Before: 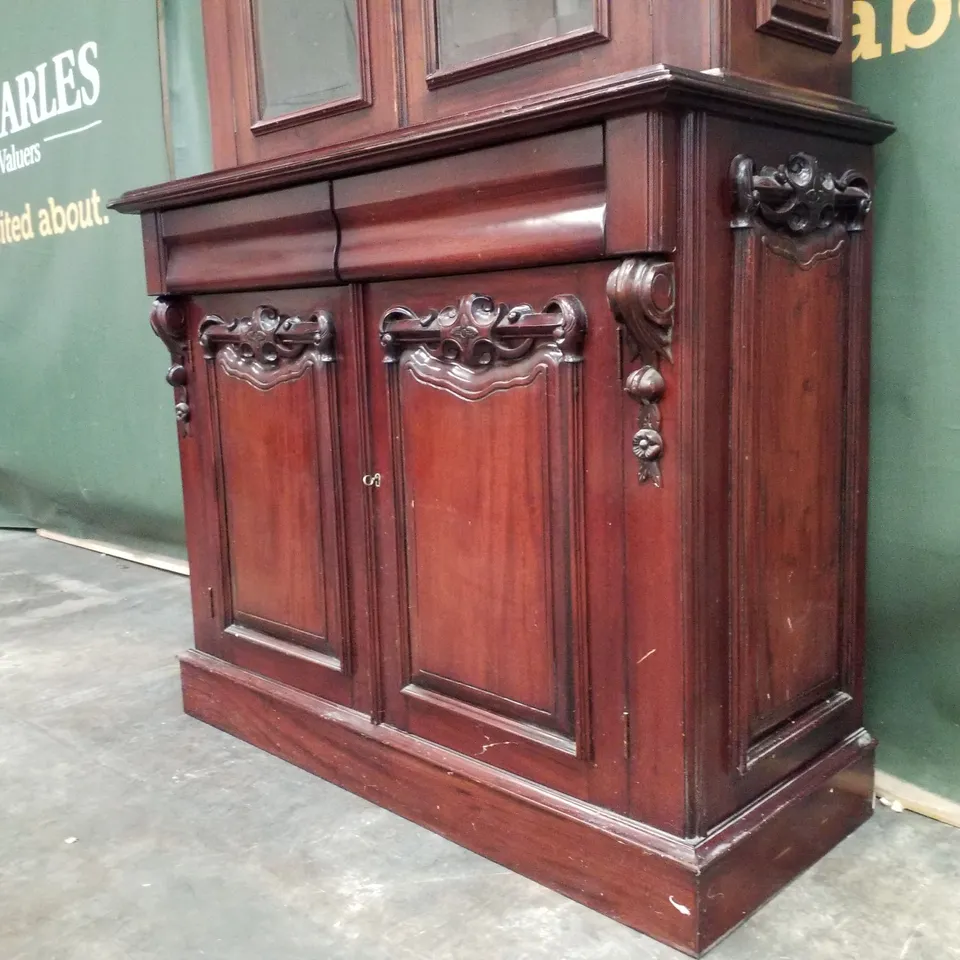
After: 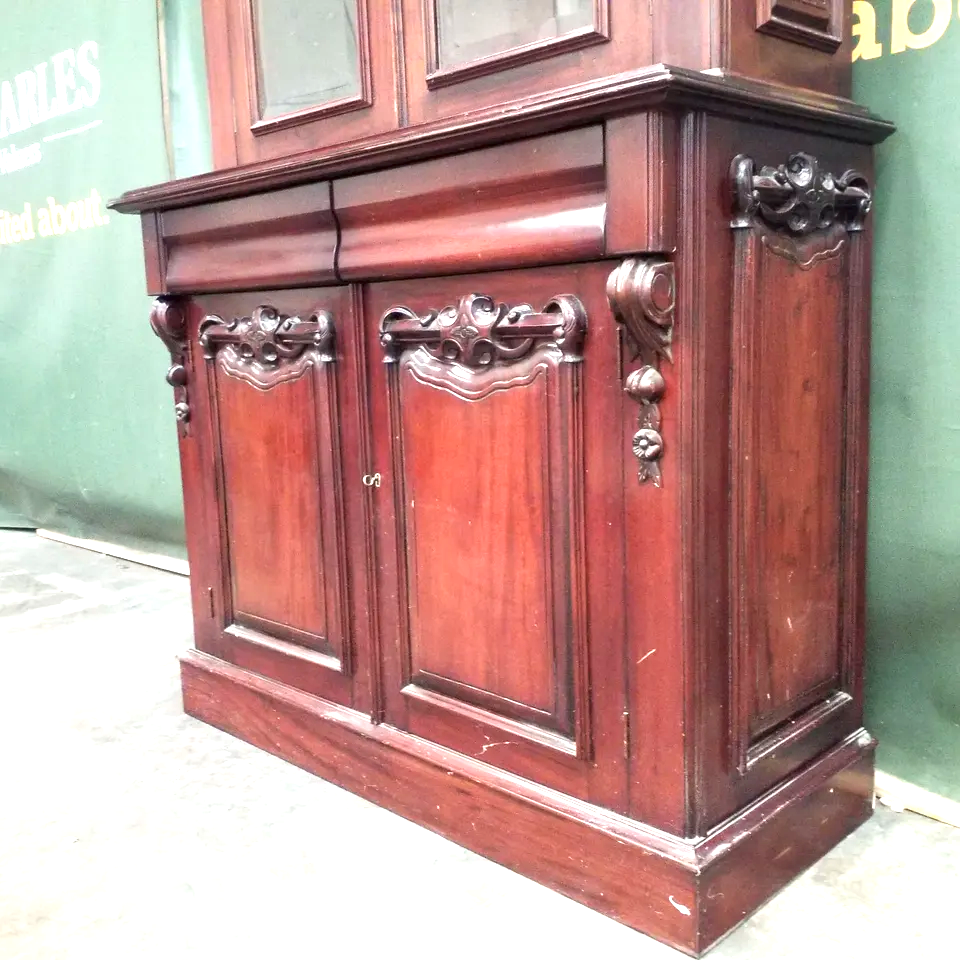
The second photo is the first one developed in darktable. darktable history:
local contrast: mode bilateral grid, contrast 15, coarseness 35, detail 105%, midtone range 0.2
exposure: exposure 1 EV, compensate highlight preservation false
